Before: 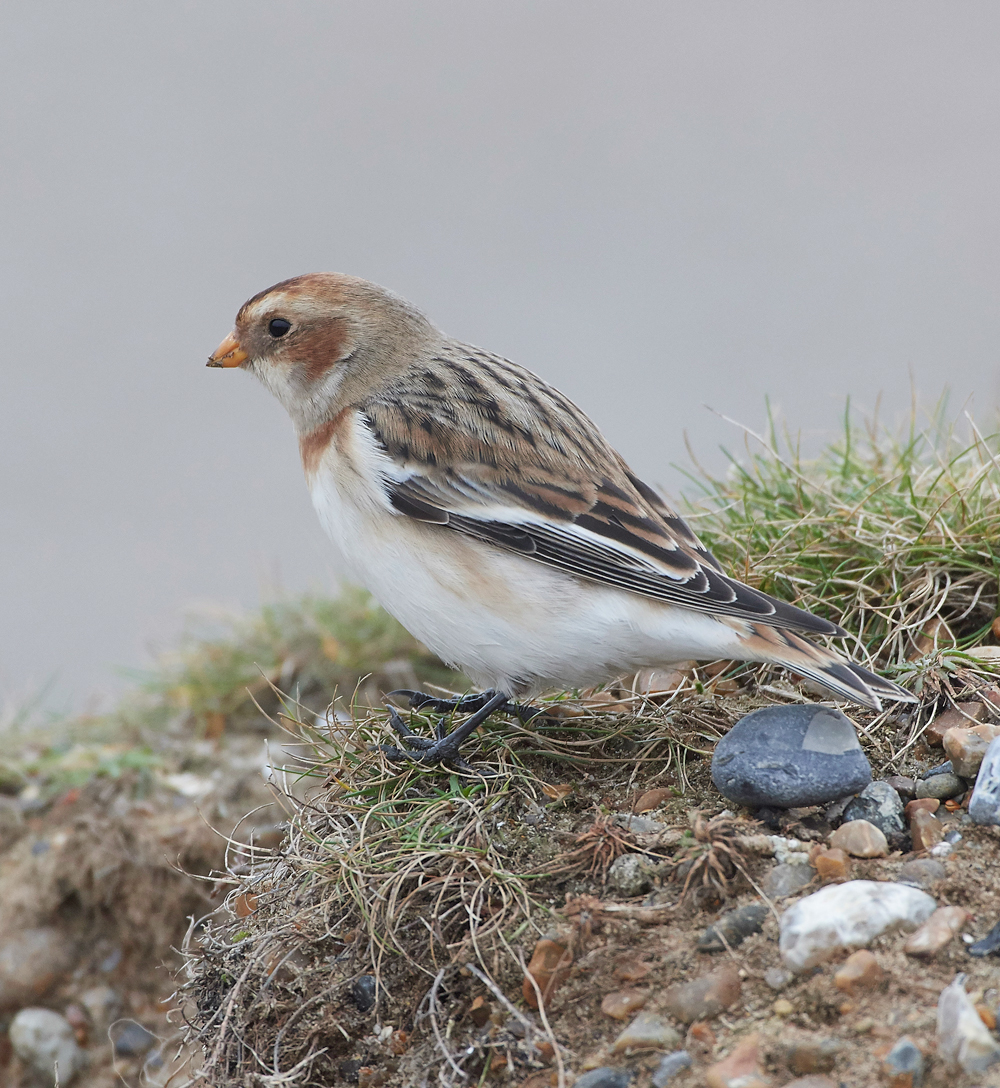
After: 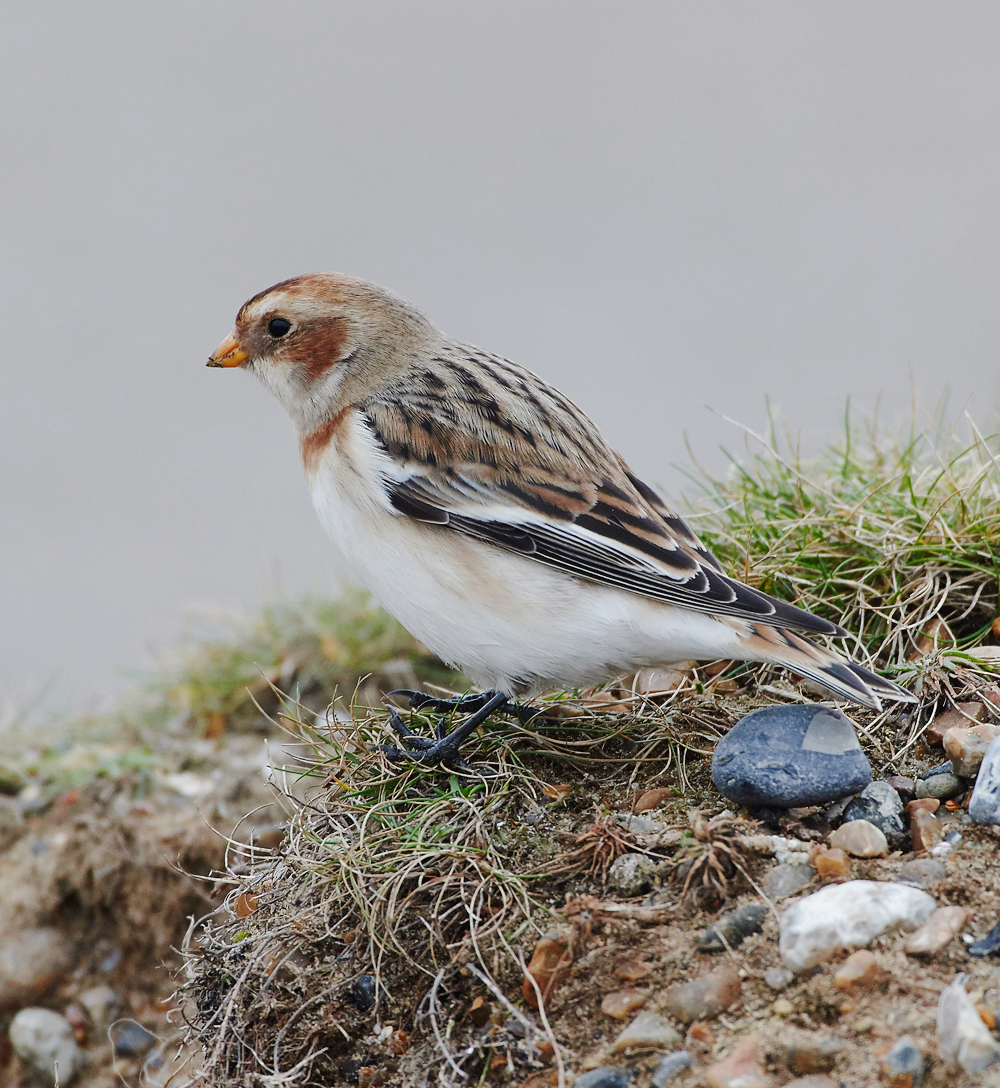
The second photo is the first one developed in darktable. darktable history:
tone curve: curves: ch0 [(0, 0) (0.003, 0.019) (0.011, 0.02) (0.025, 0.019) (0.044, 0.027) (0.069, 0.038) (0.1, 0.056) (0.136, 0.089) (0.177, 0.137) (0.224, 0.187) (0.277, 0.259) (0.335, 0.343) (0.399, 0.437) (0.468, 0.532) (0.543, 0.613) (0.623, 0.685) (0.709, 0.752) (0.801, 0.822) (0.898, 0.9) (1, 1)], preserve colors none
contrast brightness saturation: brightness -0.09
